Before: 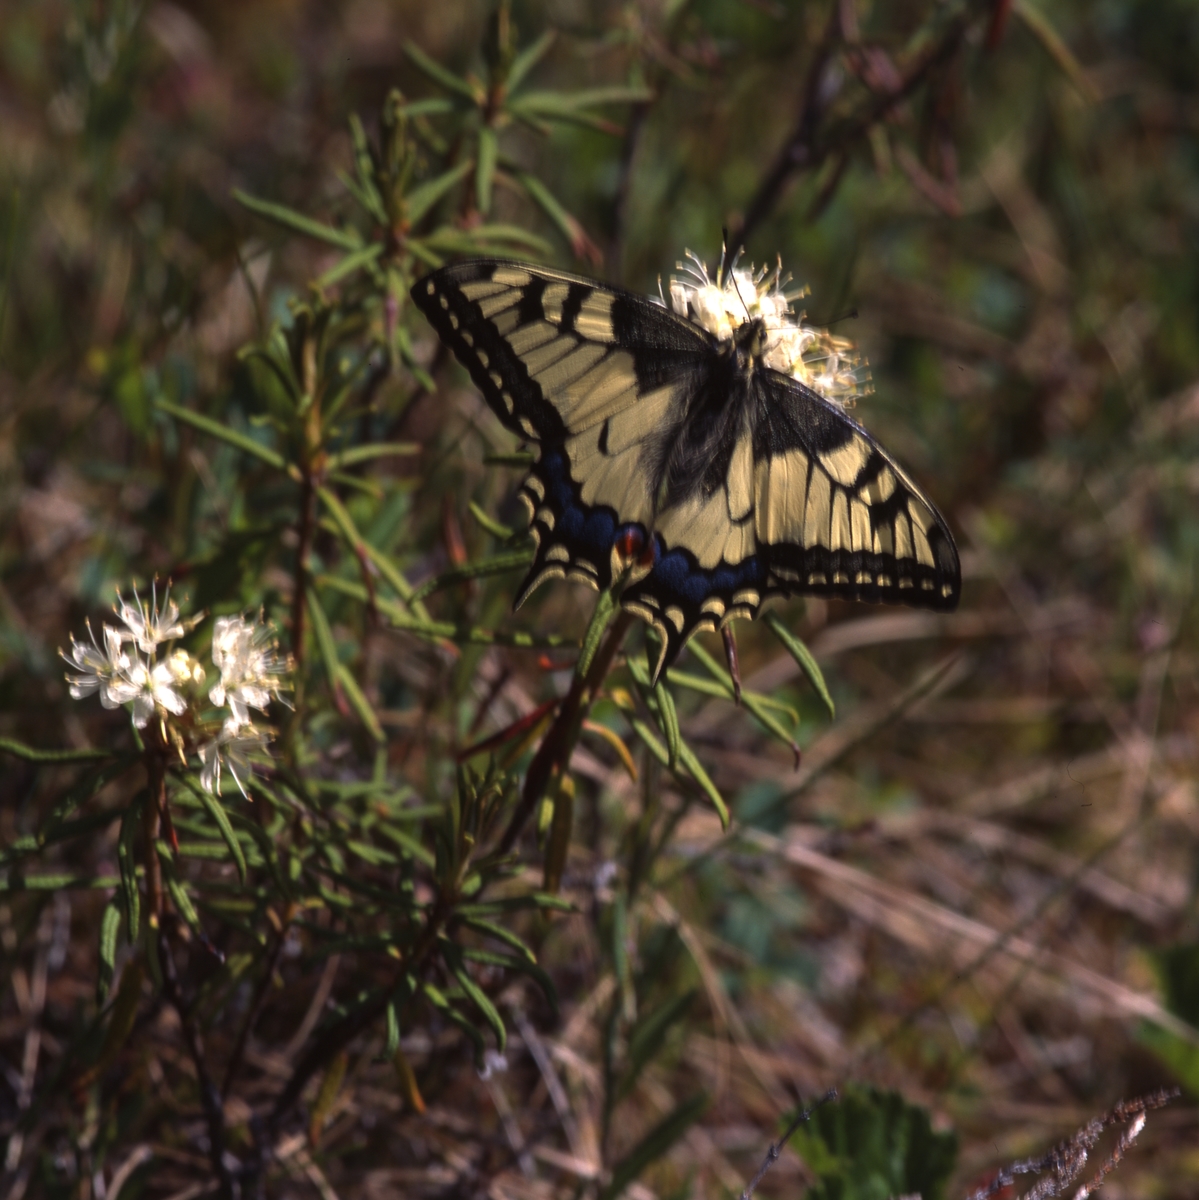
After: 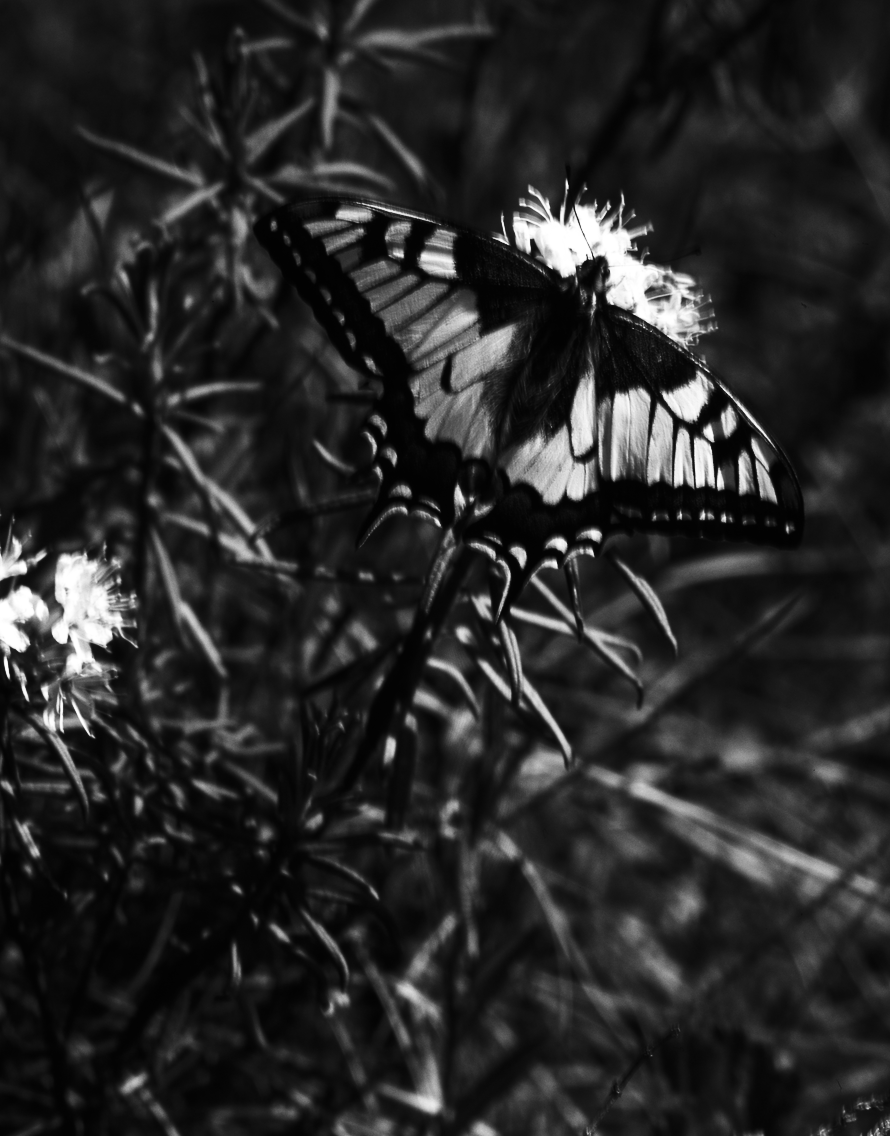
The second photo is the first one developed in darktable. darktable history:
crop and rotate: left 13.15%, top 5.251%, right 12.609%
monochrome: a 32, b 64, size 2.3, highlights 1
contrast brightness saturation: contrast 0.5, saturation -0.1
